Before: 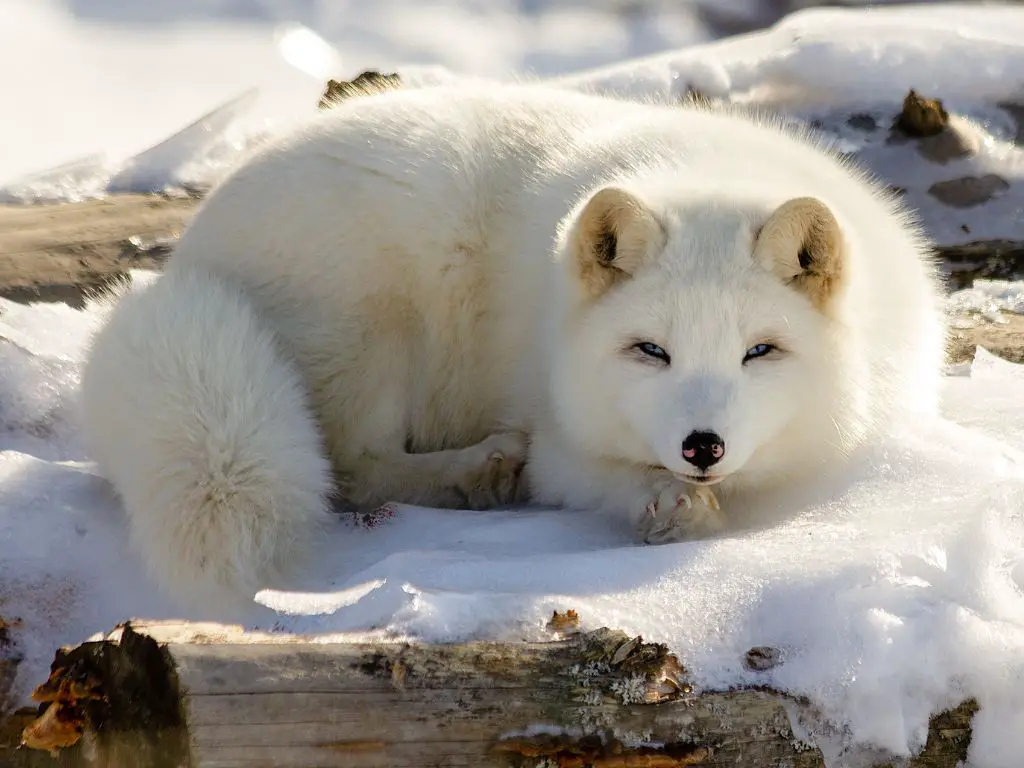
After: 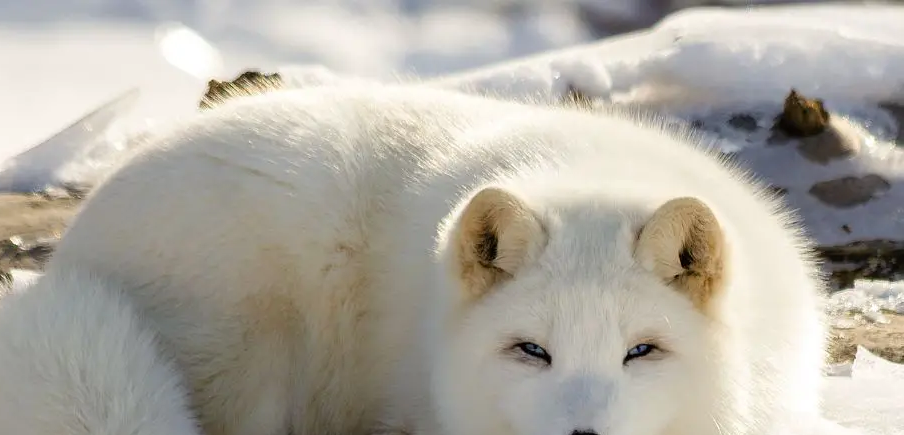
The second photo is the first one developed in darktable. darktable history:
crop and rotate: left 11.633%, bottom 43.316%
